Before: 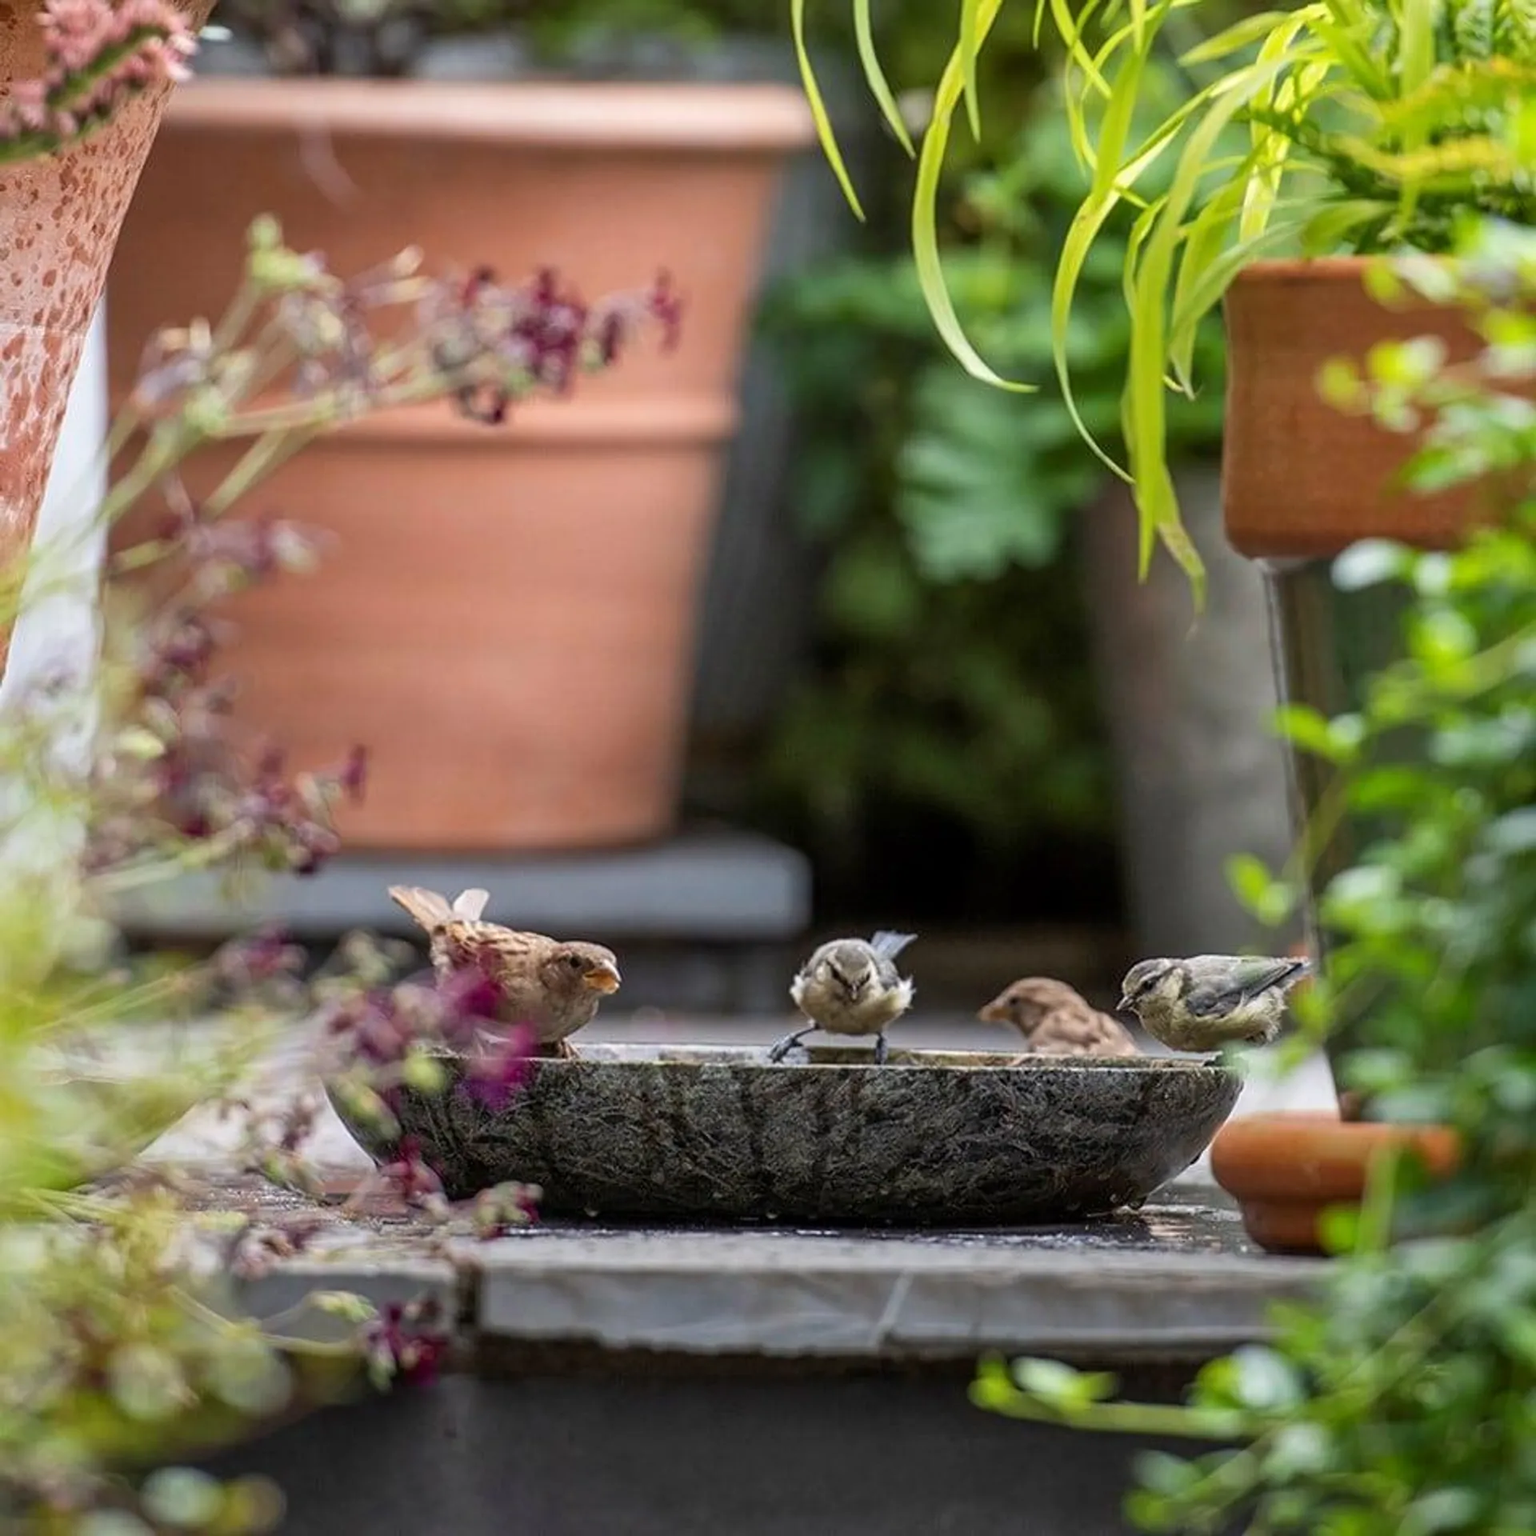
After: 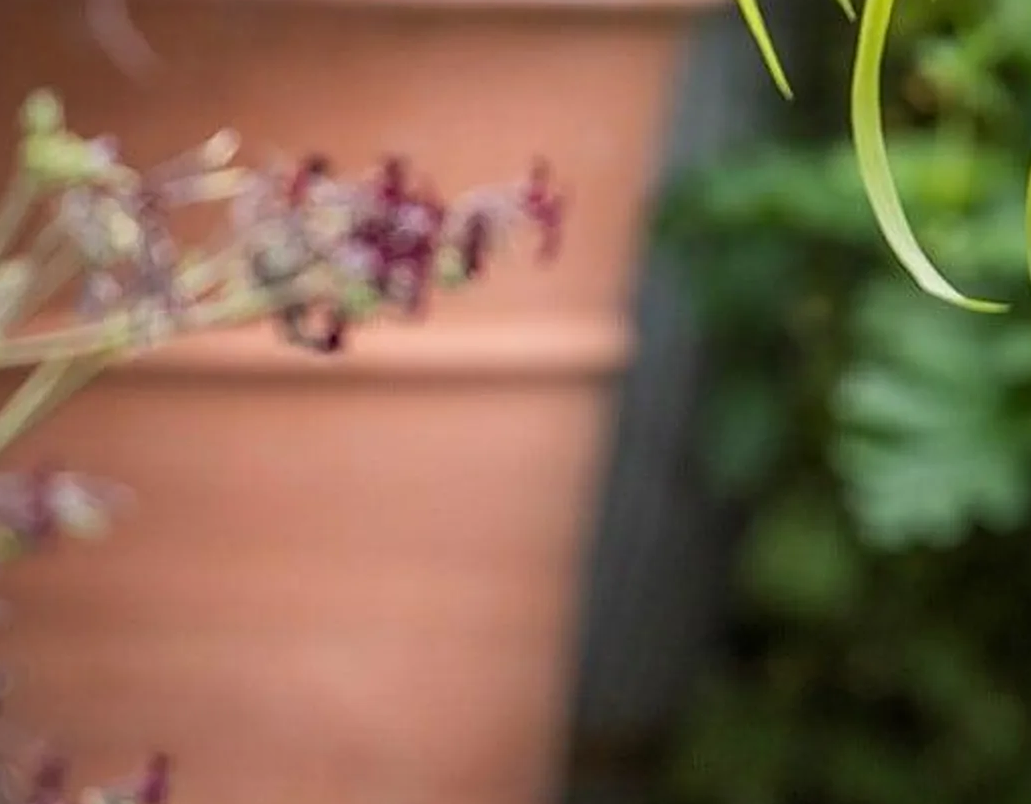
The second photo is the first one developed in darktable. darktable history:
sharpen: on, module defaults
crop: left 15.059%, top 9.317%, right 31.194%, bottom 48.783%
vignetting: fall-off start 72.22%, fall-off radius 108.74%, brightness -0.378, saturation 0.004, width/height ratio 0.725
